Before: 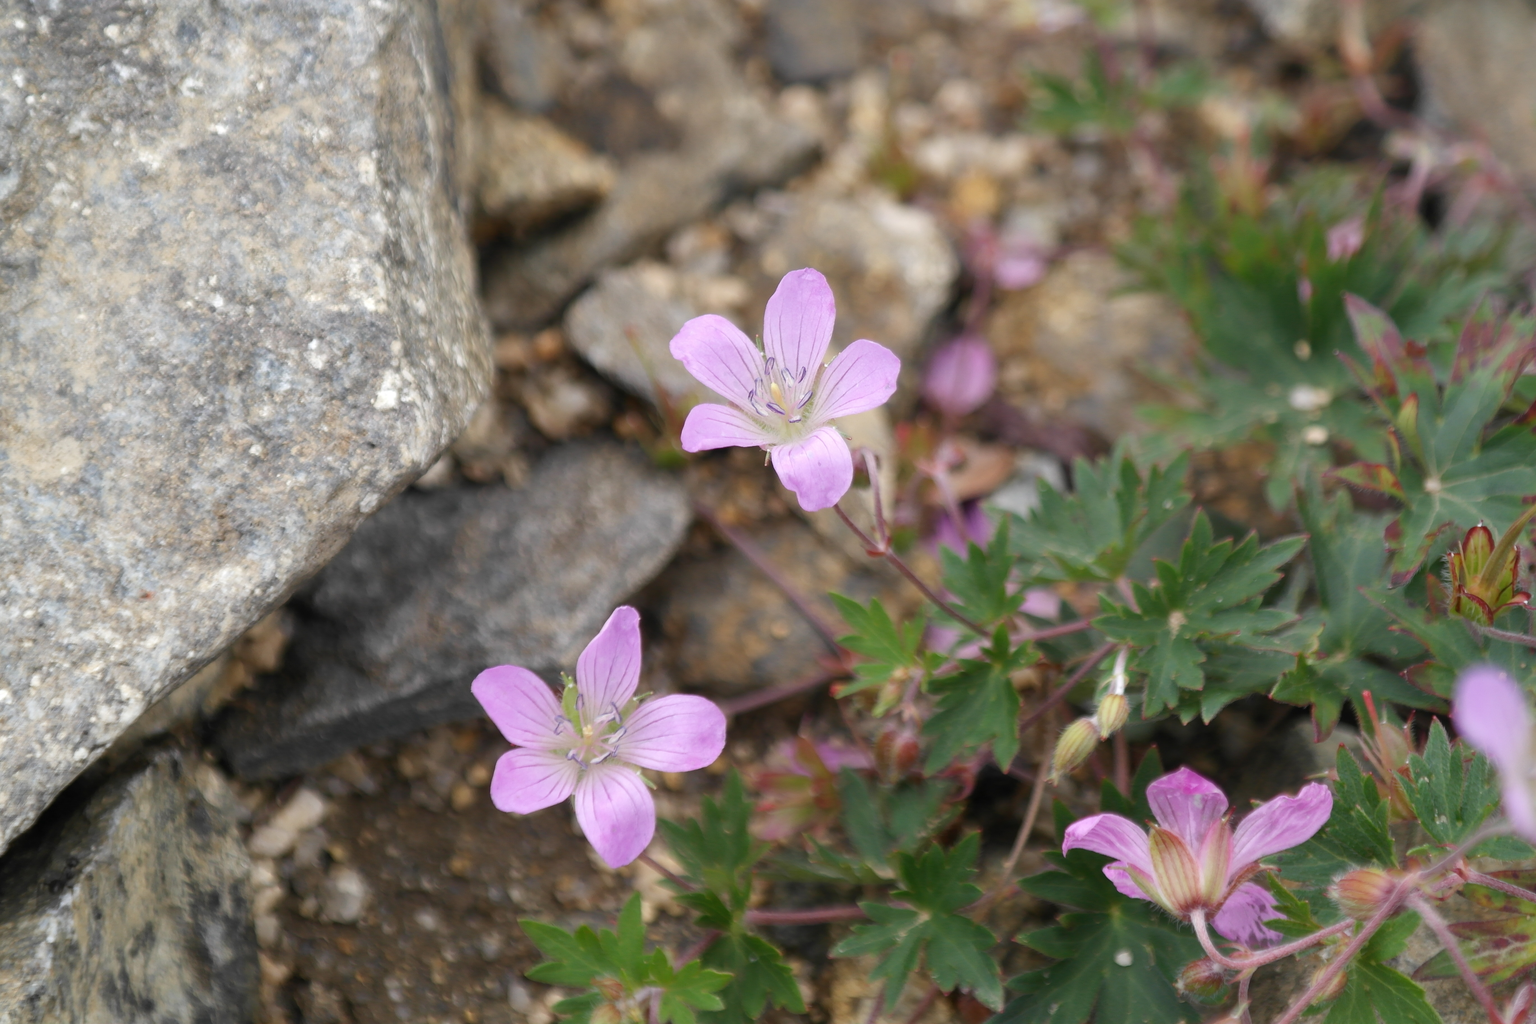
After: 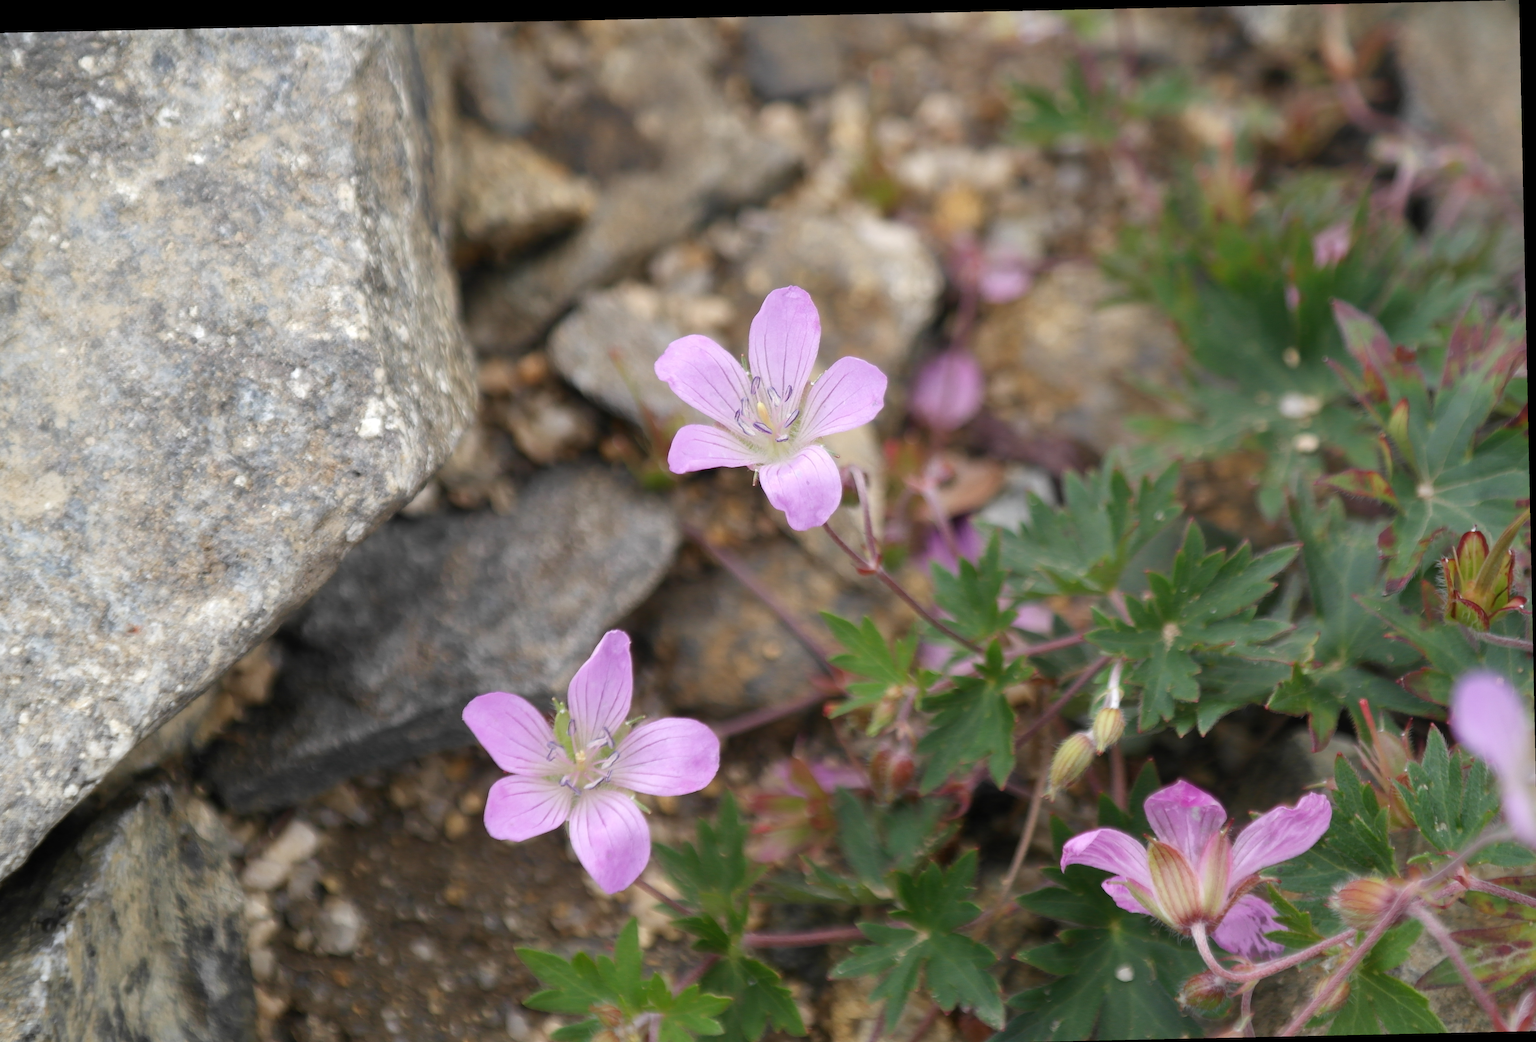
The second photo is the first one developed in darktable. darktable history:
rotate and perspective: rotation -1.24°, automatic cropping off
tone equalizer: on, module defaults
white balance: emerald 1
crop: left 1.743%, right 0.268%, bottom 2.011%
